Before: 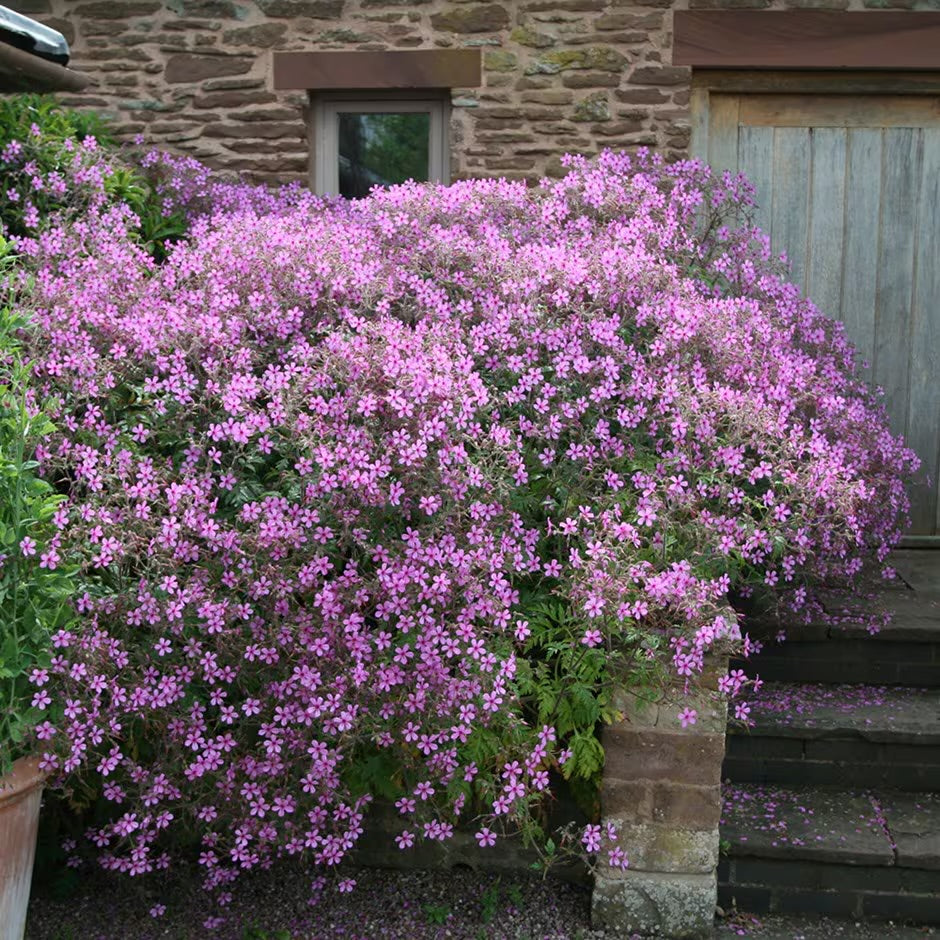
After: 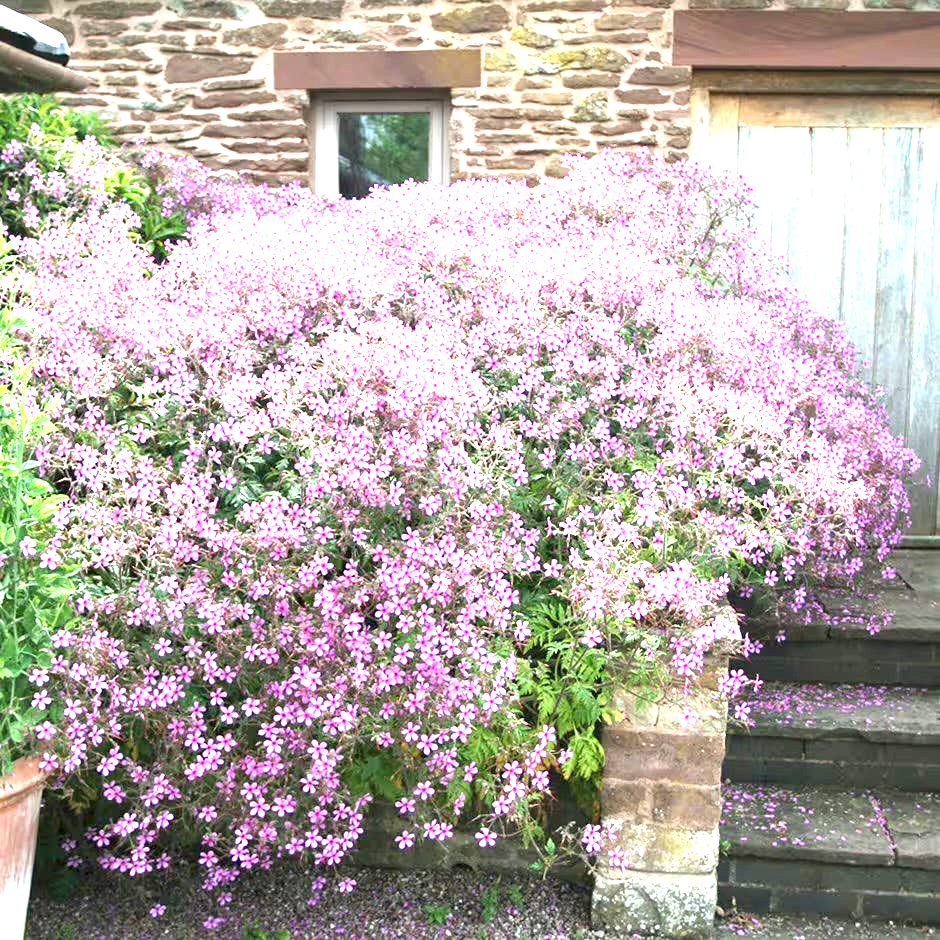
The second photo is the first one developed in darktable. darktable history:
local contrast: highlights 101%, shadows 102%, detail 119%, midtone range 0.2
exposure: black level correction 0, exposure 2.319 EV, compensate highlight preservation false
